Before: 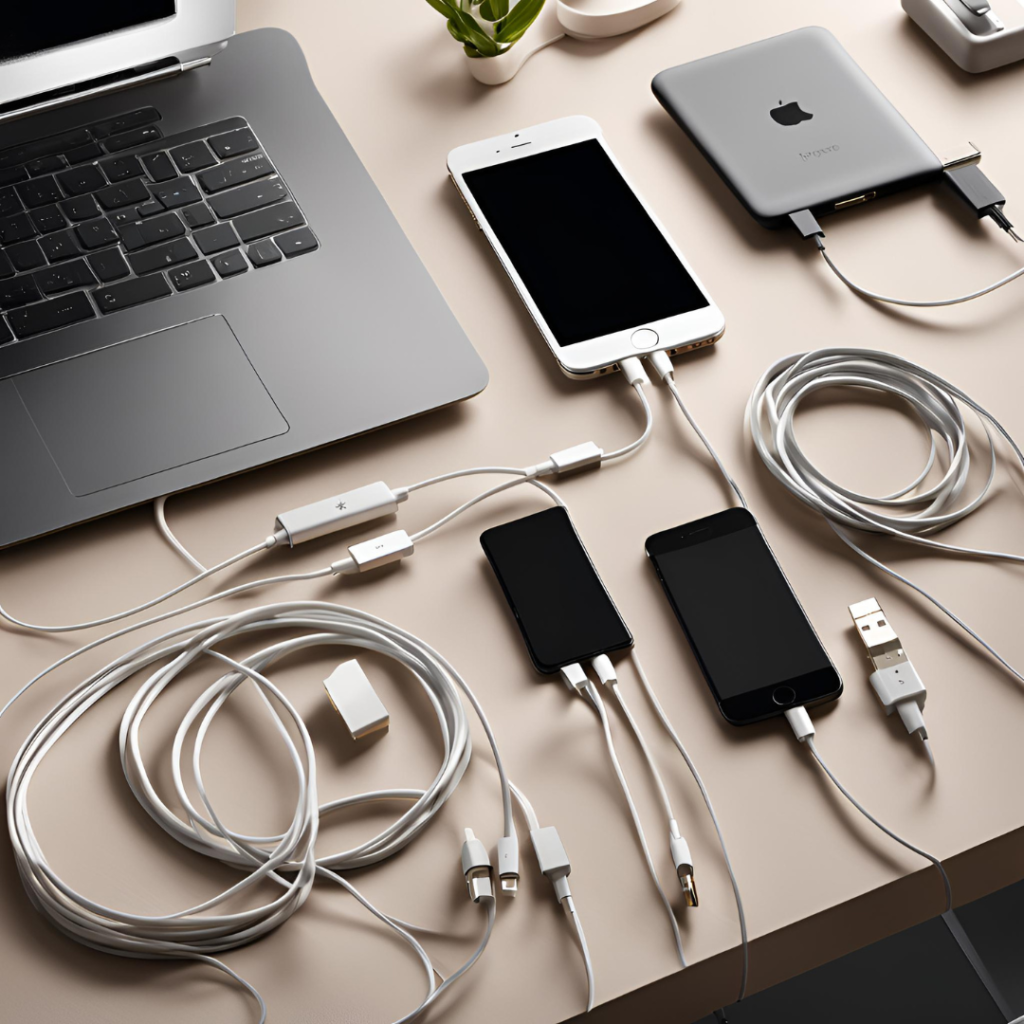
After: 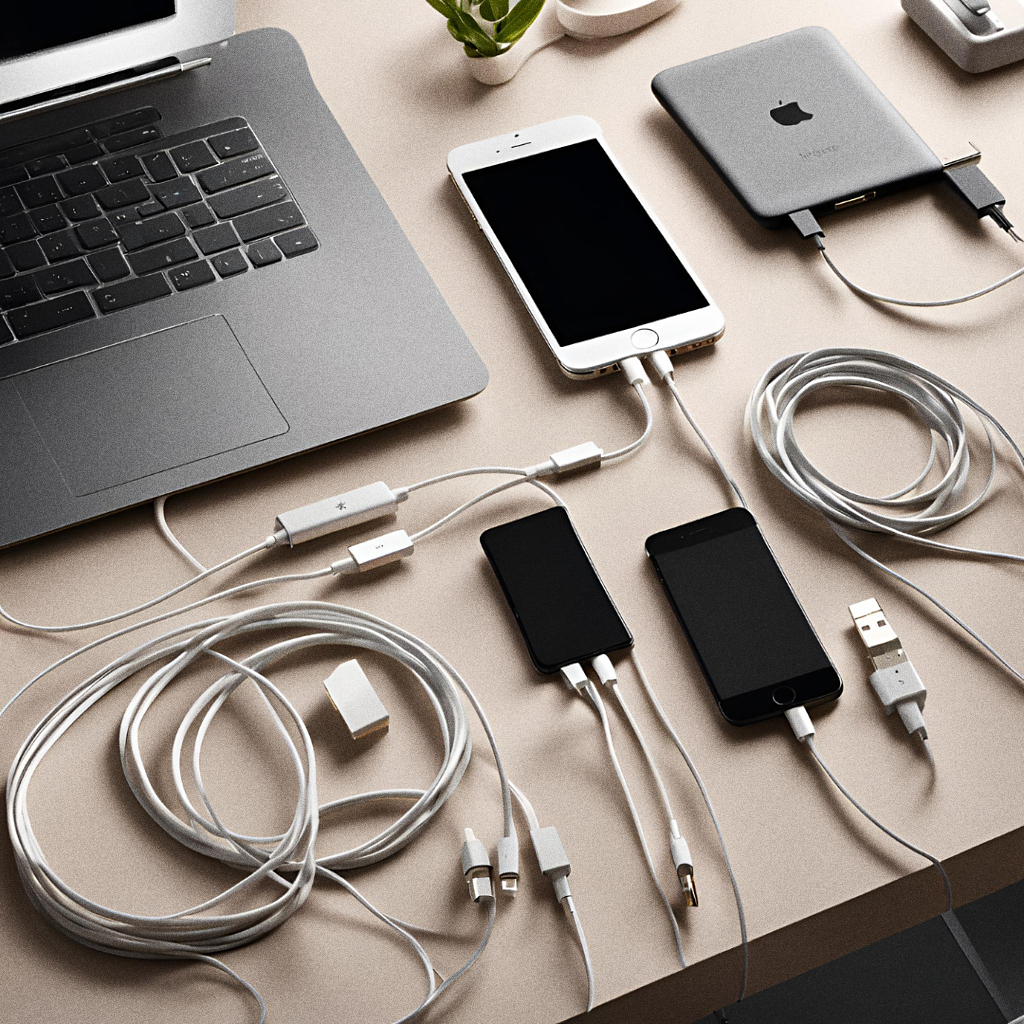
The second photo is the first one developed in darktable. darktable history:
grain: coarseness 0.09 ISO, strength 40%
sharpen: radius 1, threshold 1
